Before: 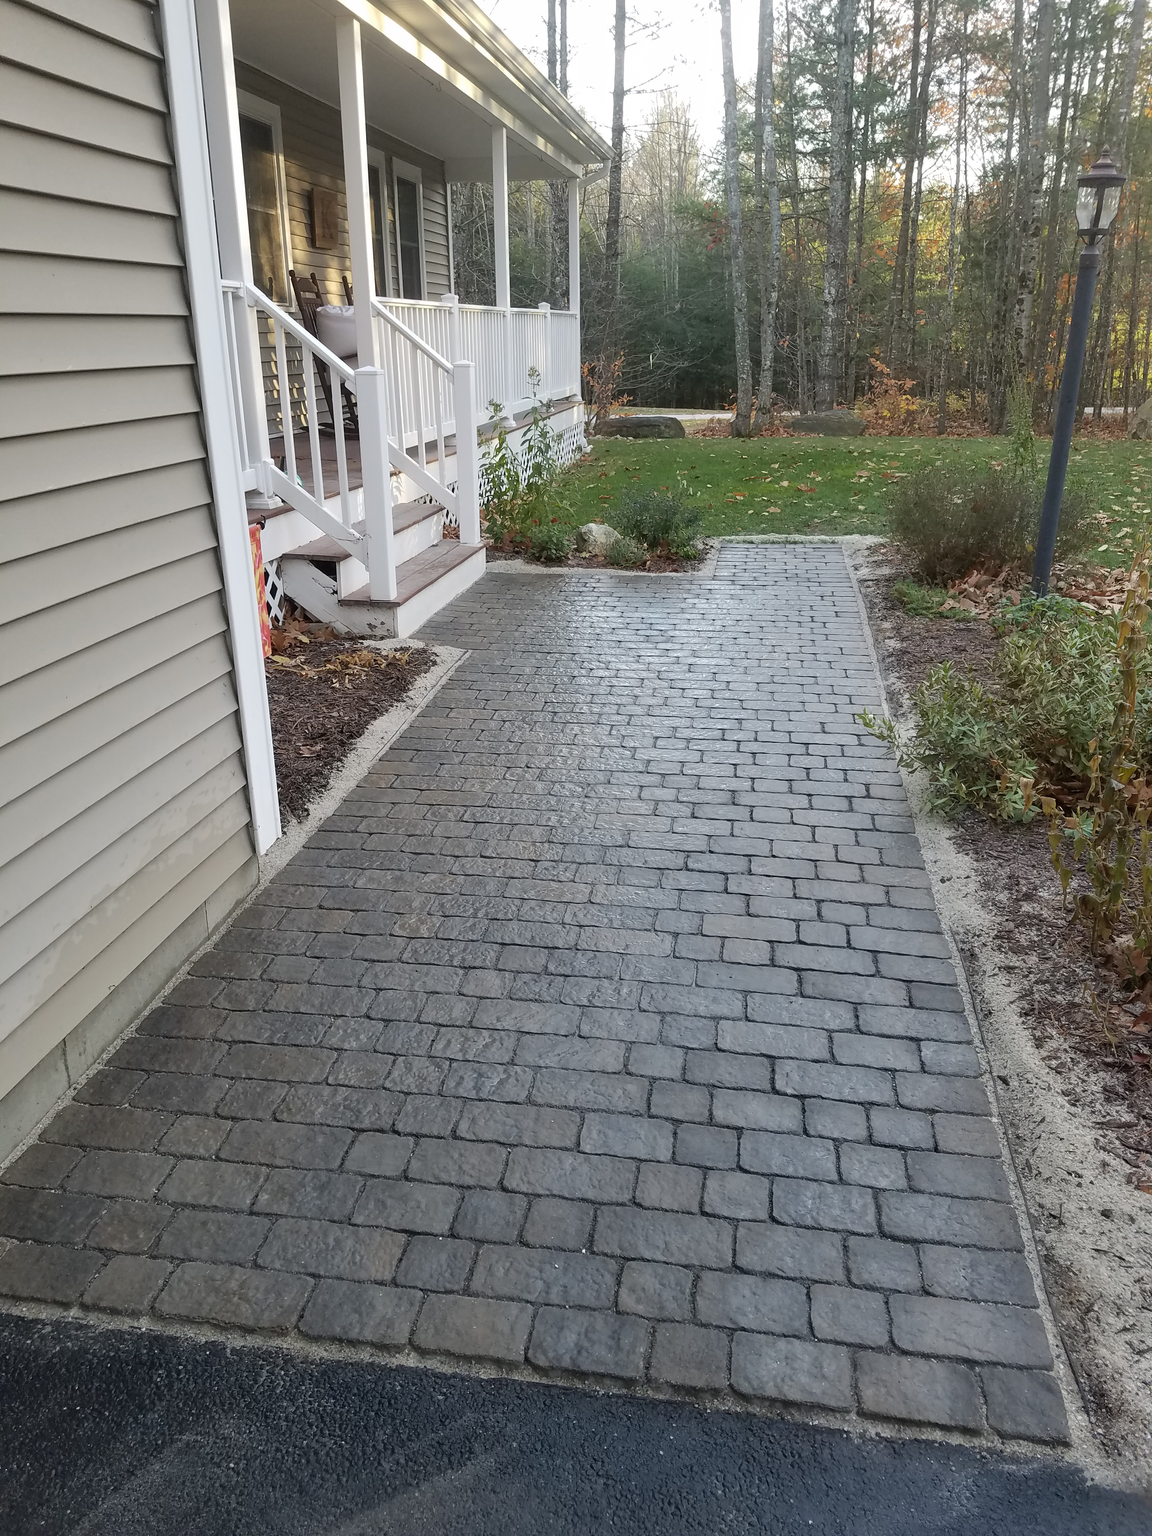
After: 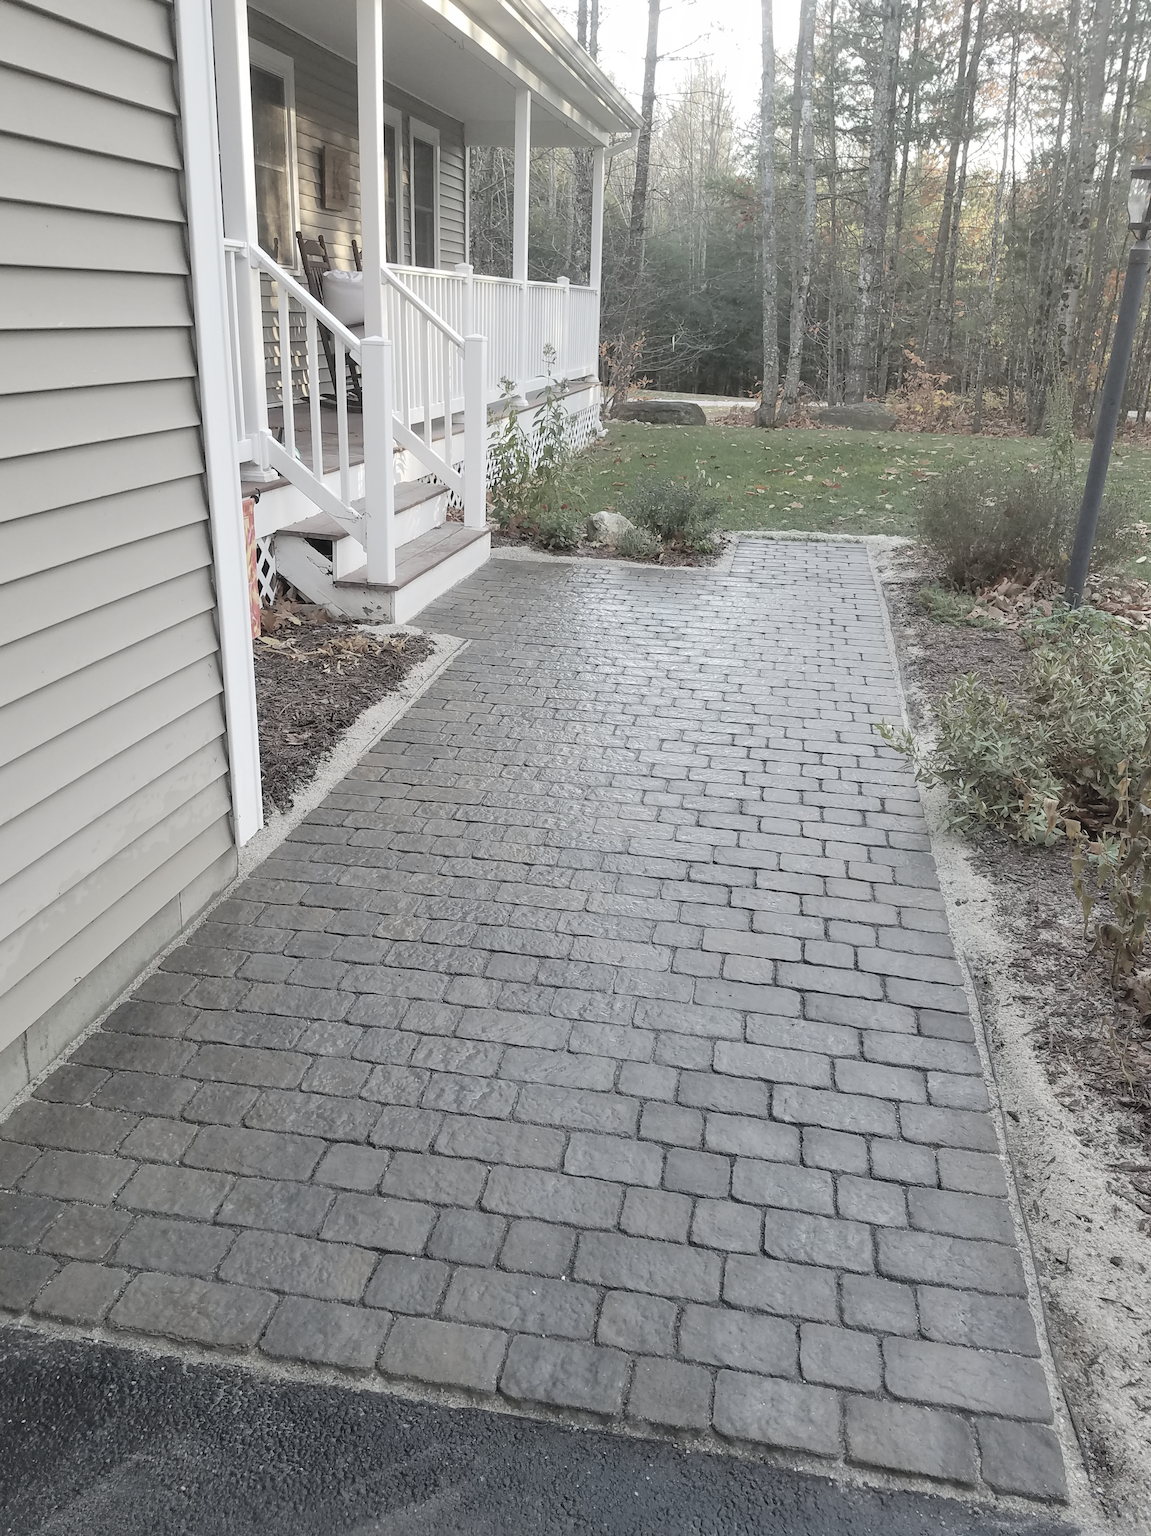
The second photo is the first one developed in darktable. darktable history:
contrast brightness saturation: brightness 0.18, saturation -0.5
crop and rotate: angle -2.38°
